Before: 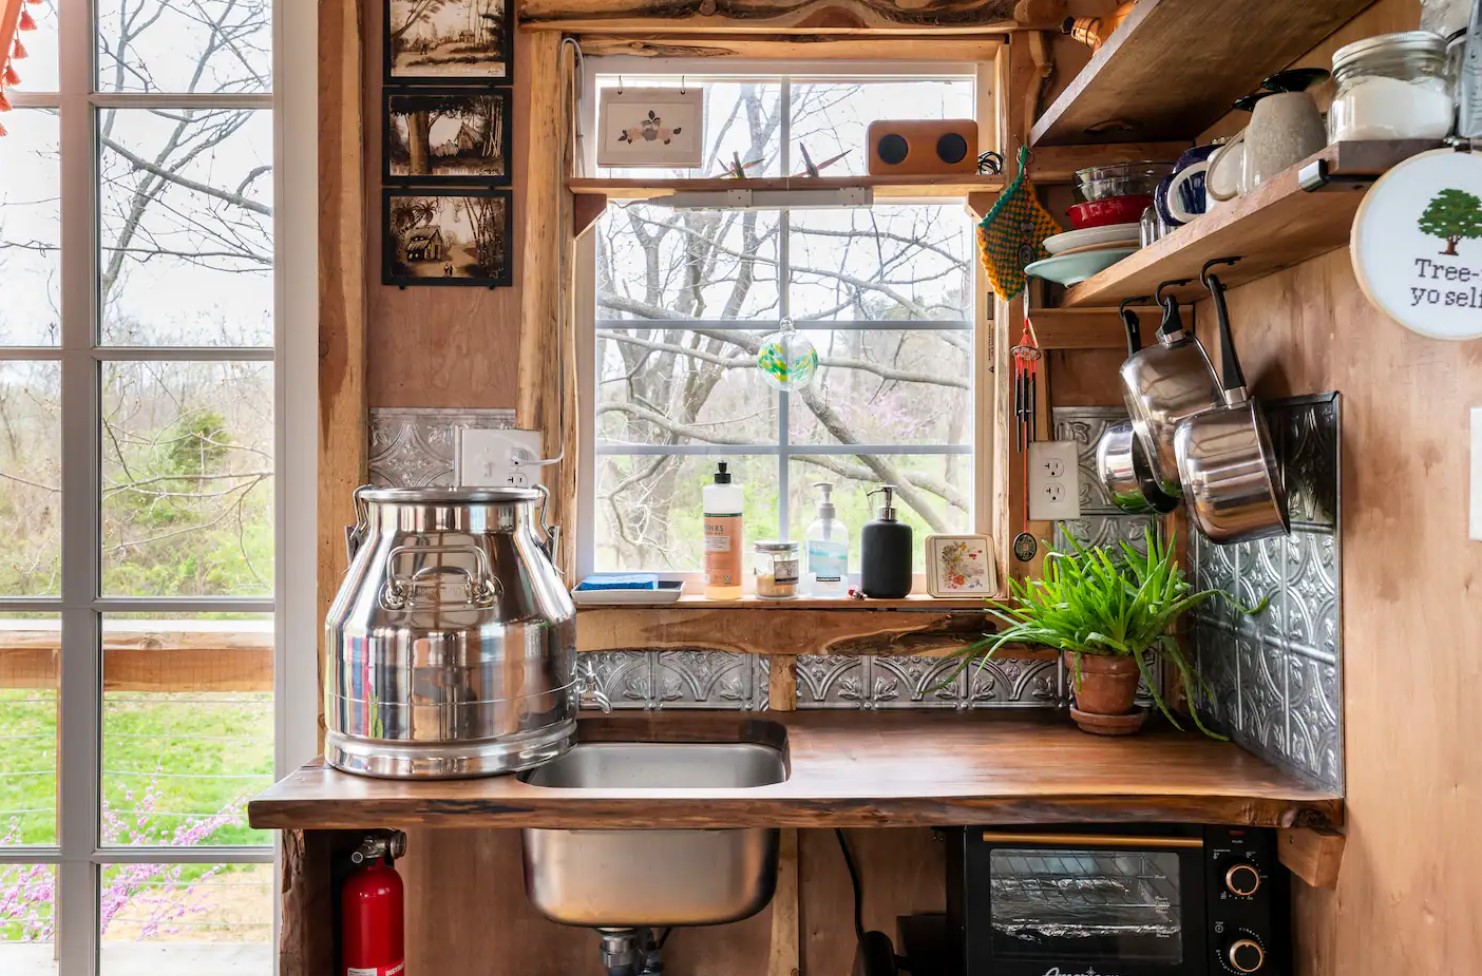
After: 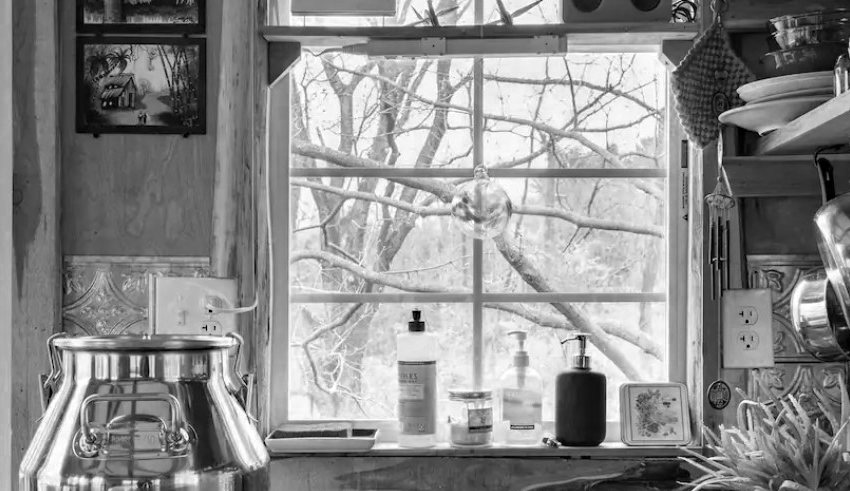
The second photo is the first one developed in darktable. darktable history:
crop: left 20.712%, top 15.642%, right 21.903%, bottom 34.013%
color zones: curves: ch0 [(0.002, 0.593) (0.143, 0.417) (0.285, 0.541) (0.455, 0.289) (0.608, 0.327) (0.727, 0.283) (0.869, 0.571) (1, 0.603)]; ch1 [(0, 0) (0.143, 0) (0.286, 0) (0.429, 0) (0.571, 0) (0.714, 0) (0.857, 0)]
haze removal: adaptive false
velvia: on, module defaults
